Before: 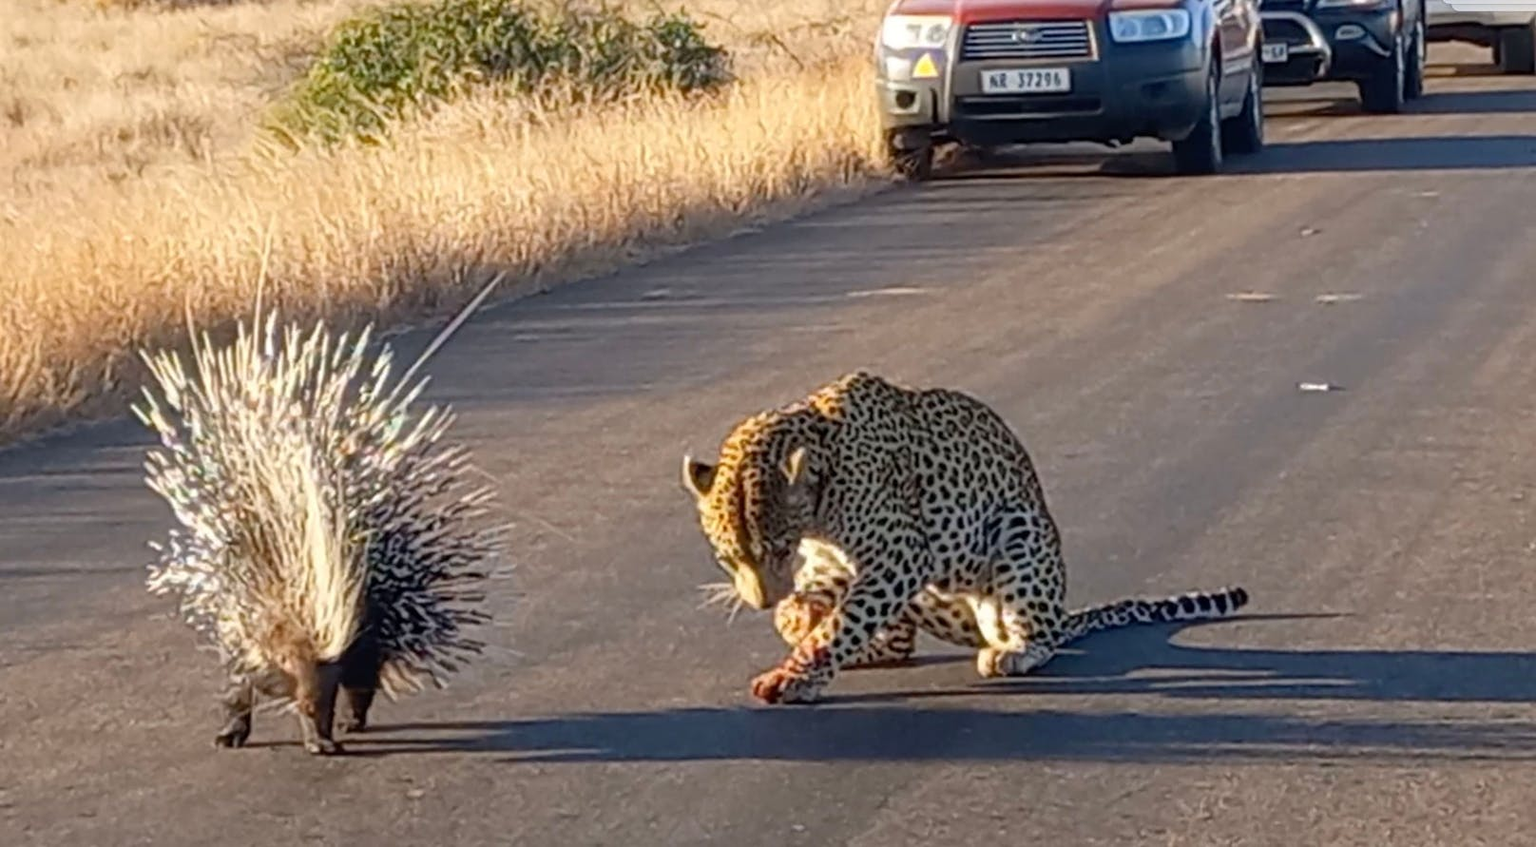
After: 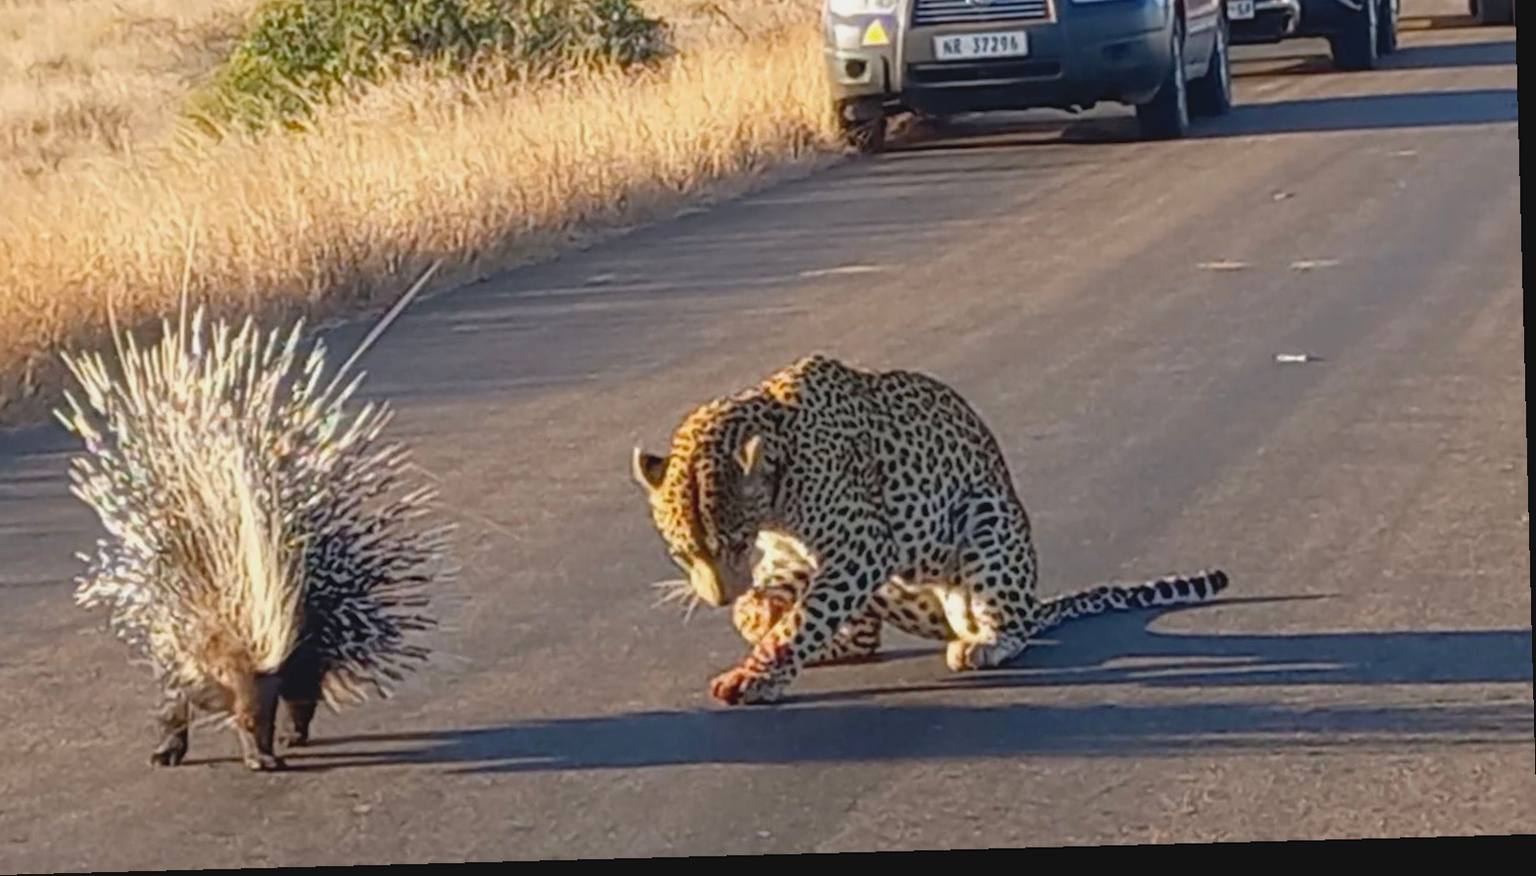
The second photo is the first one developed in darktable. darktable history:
crop and rotate: angle 1.53°, left 5.856%, top 5.717%
contrast brightness saturation: contrast -0.106
